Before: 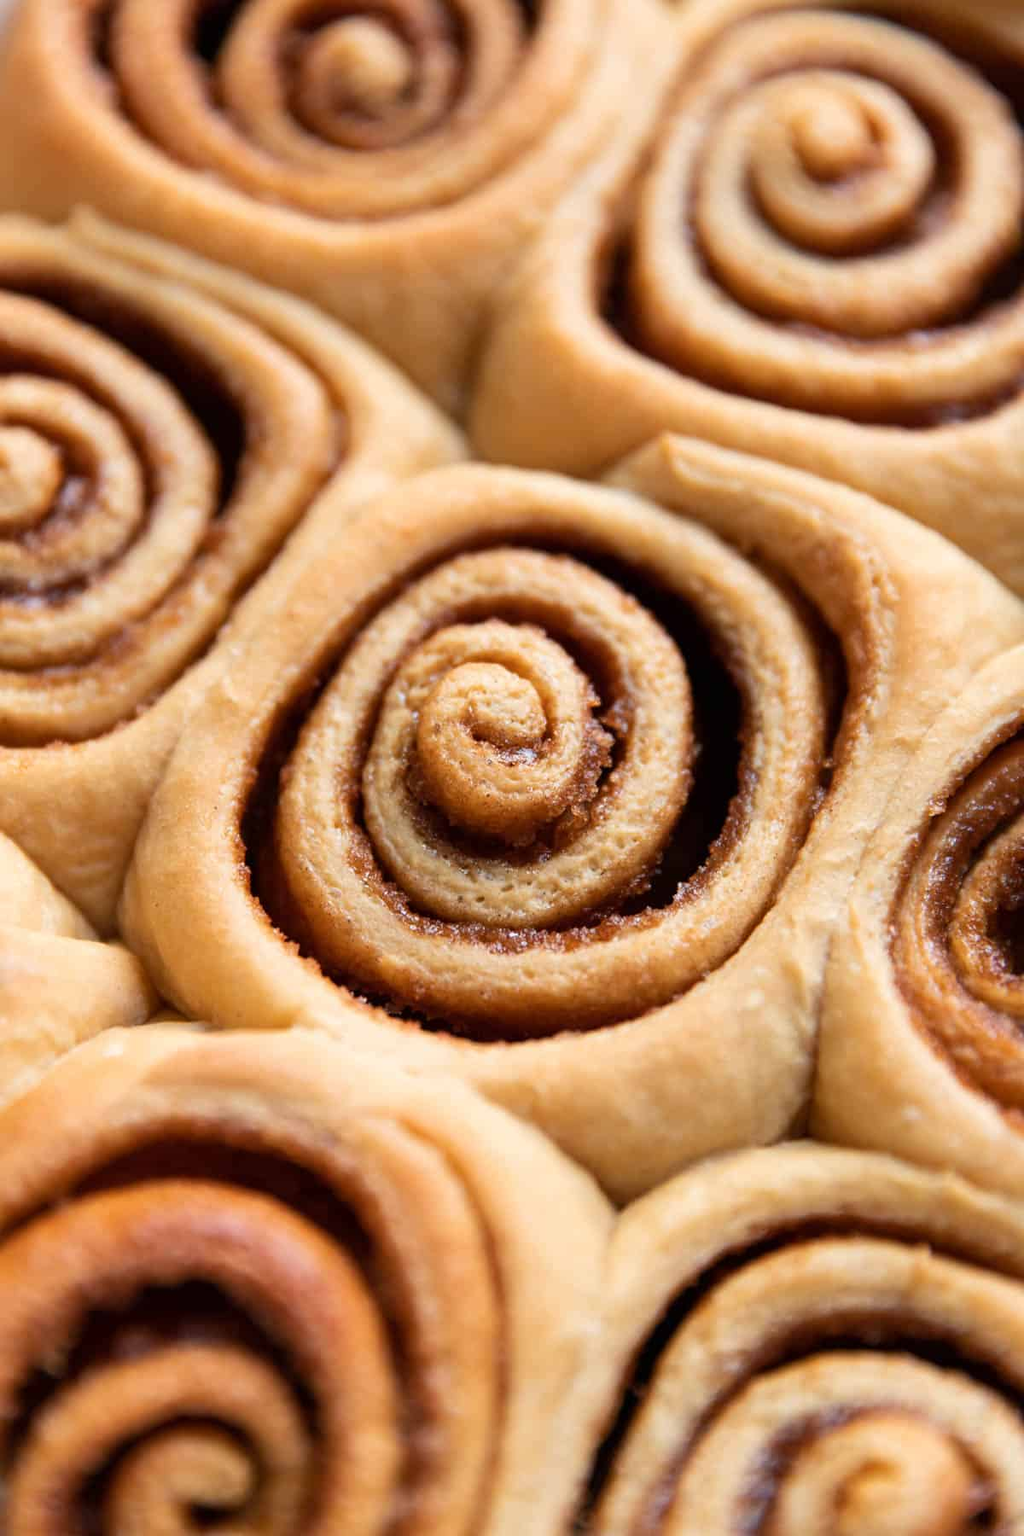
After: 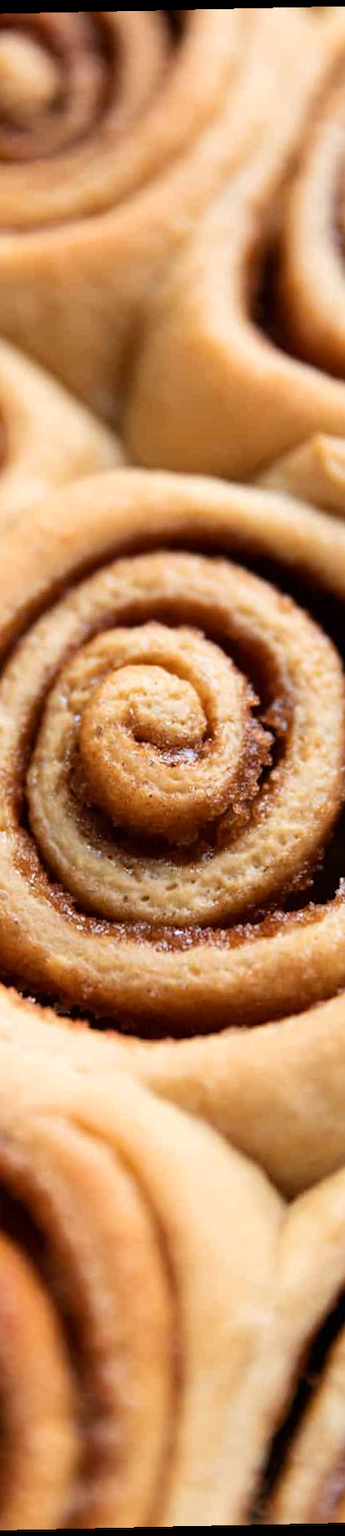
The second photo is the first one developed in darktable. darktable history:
crop: left 33.36%, right 33.36%
contrast brightness saturation: contrast 0.07
rotate and perspective: rotation -1.24°, automatic cropping off
